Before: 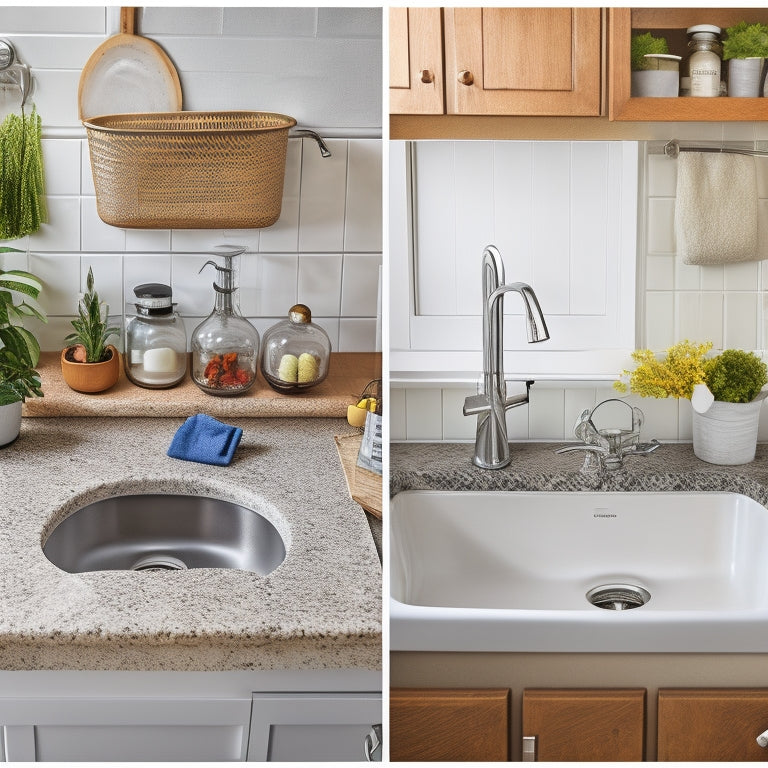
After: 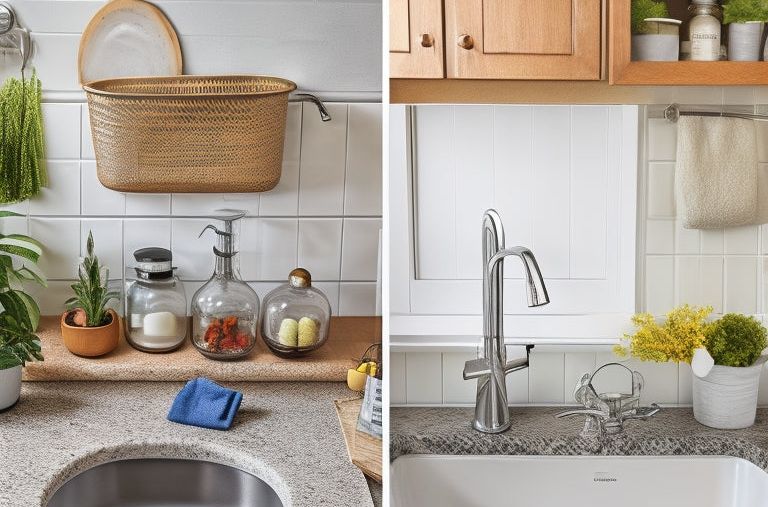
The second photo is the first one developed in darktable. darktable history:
crop and rotate: top 4.799%, bottom 29.17%
